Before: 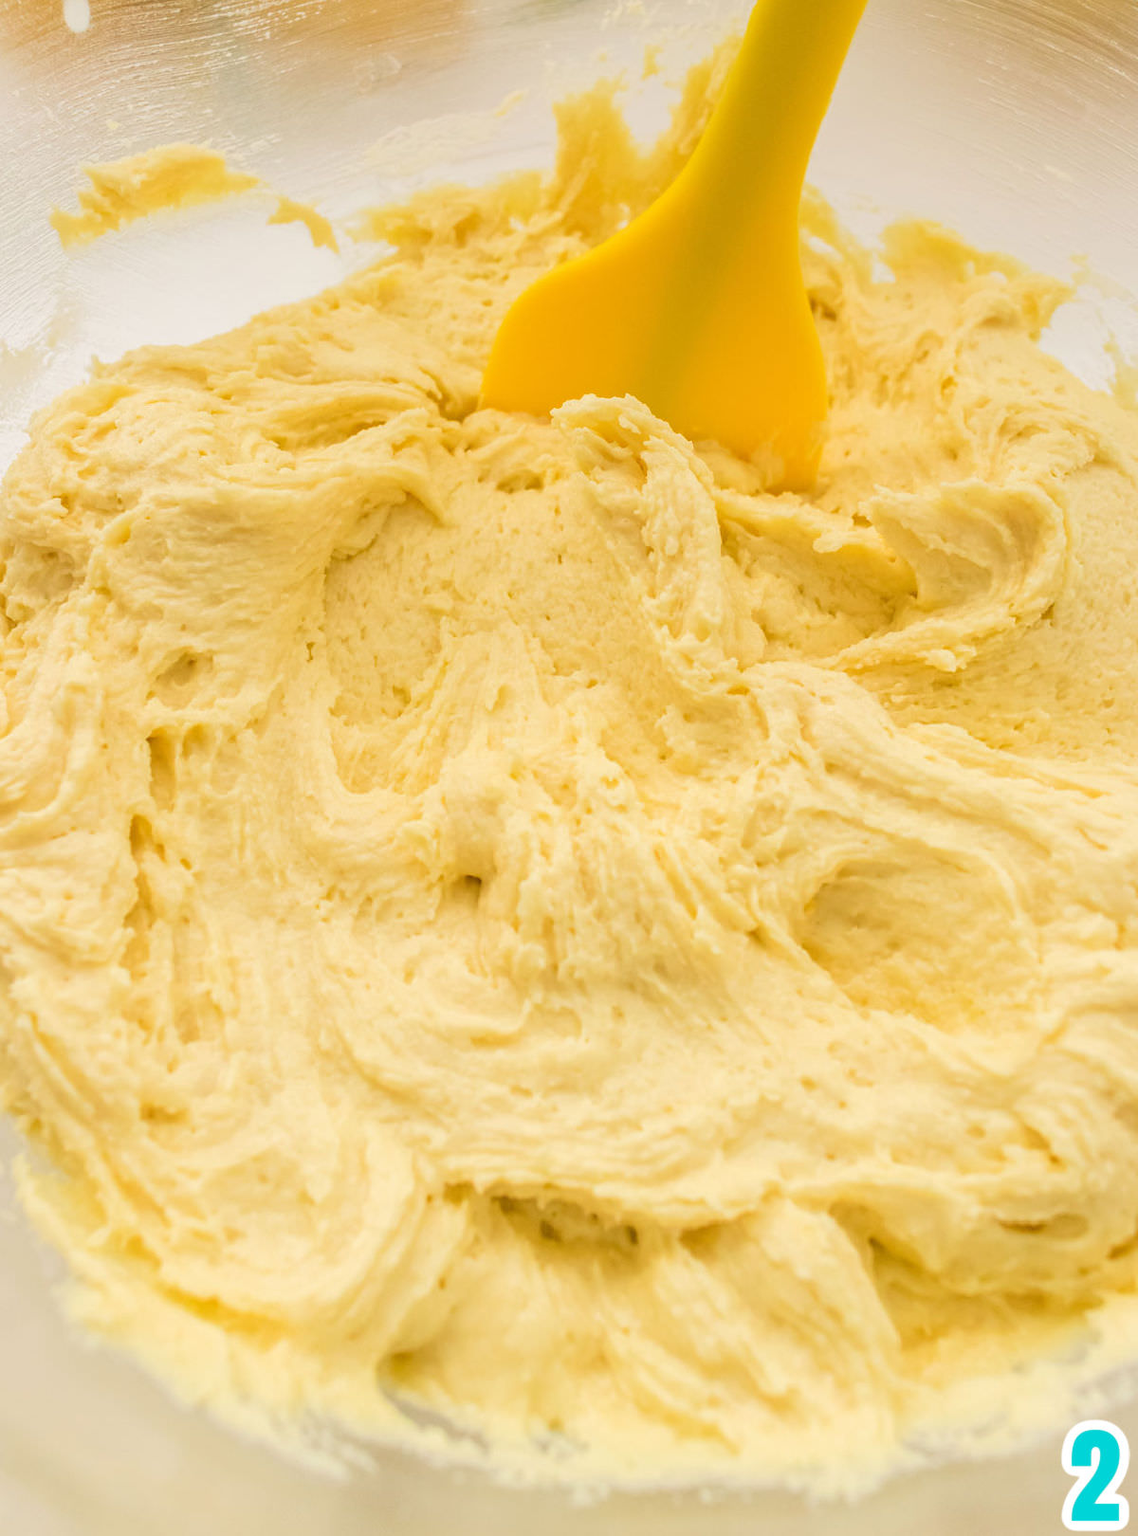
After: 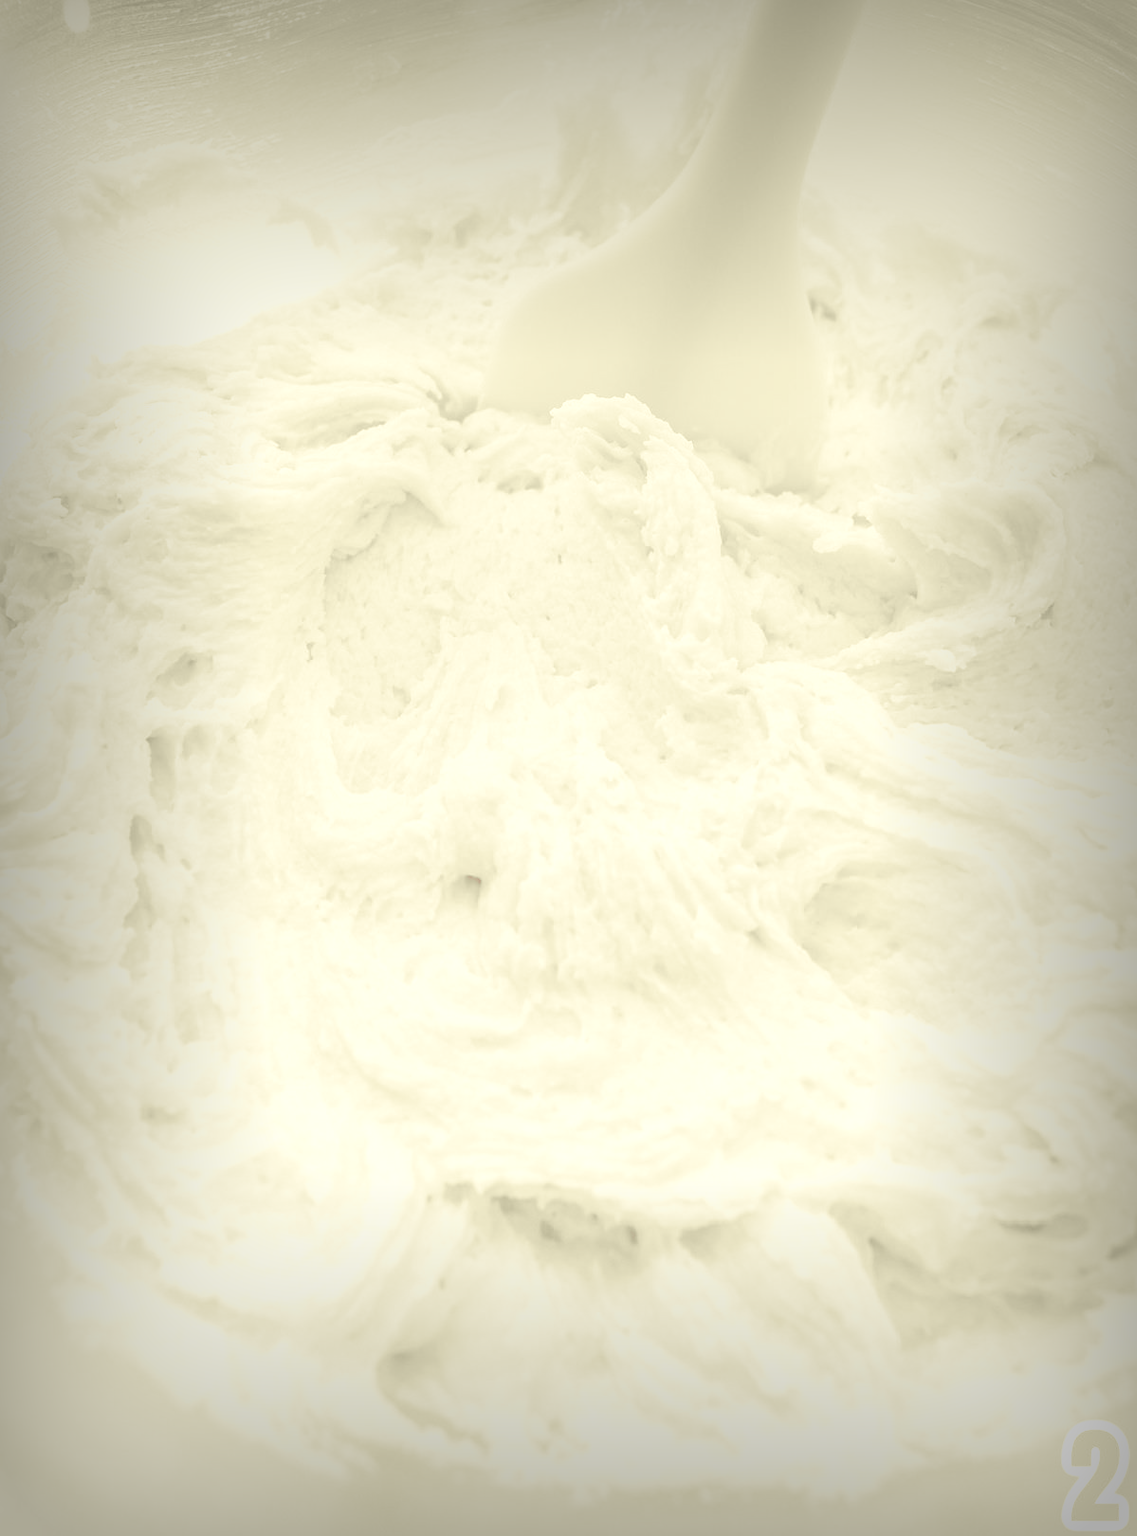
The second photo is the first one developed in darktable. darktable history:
colorize: hue 43.2°, saturation 40%, version 1 | blend: blend mode multiply, opacity 100%; mask: uniform (no mask)
color zones: curves: ch1 [(0, 0.292) (0.001, 0.292) (0.2, 0.264) (0.4, 0.248) (0.6, 0.248) (0.8, 0.264) (0.999, 0.292) (1, 0.292)]
vignetting: fall-off start 53.2%, brightness -0.594, saturation 0, automatic ratio true, width/height ratio 1.313, shape 0.22, unbound false | blend: blend mode overlay, opacity 100%; mask: uniform (no mask)
split-toning: highlights › saturation 0, balance -61.83 | blend: blend mode average, opacity 100%; mask: uniform (no mask)
